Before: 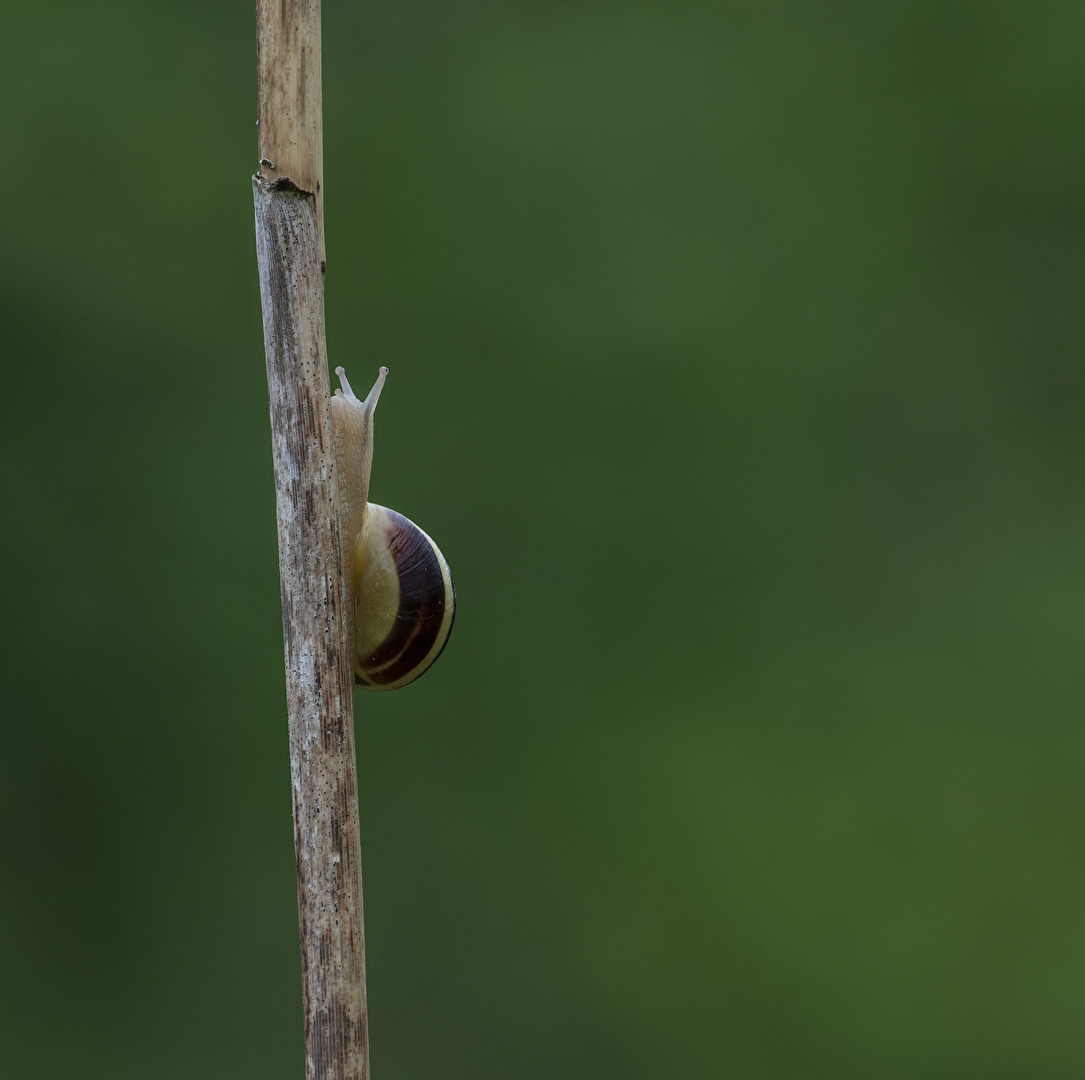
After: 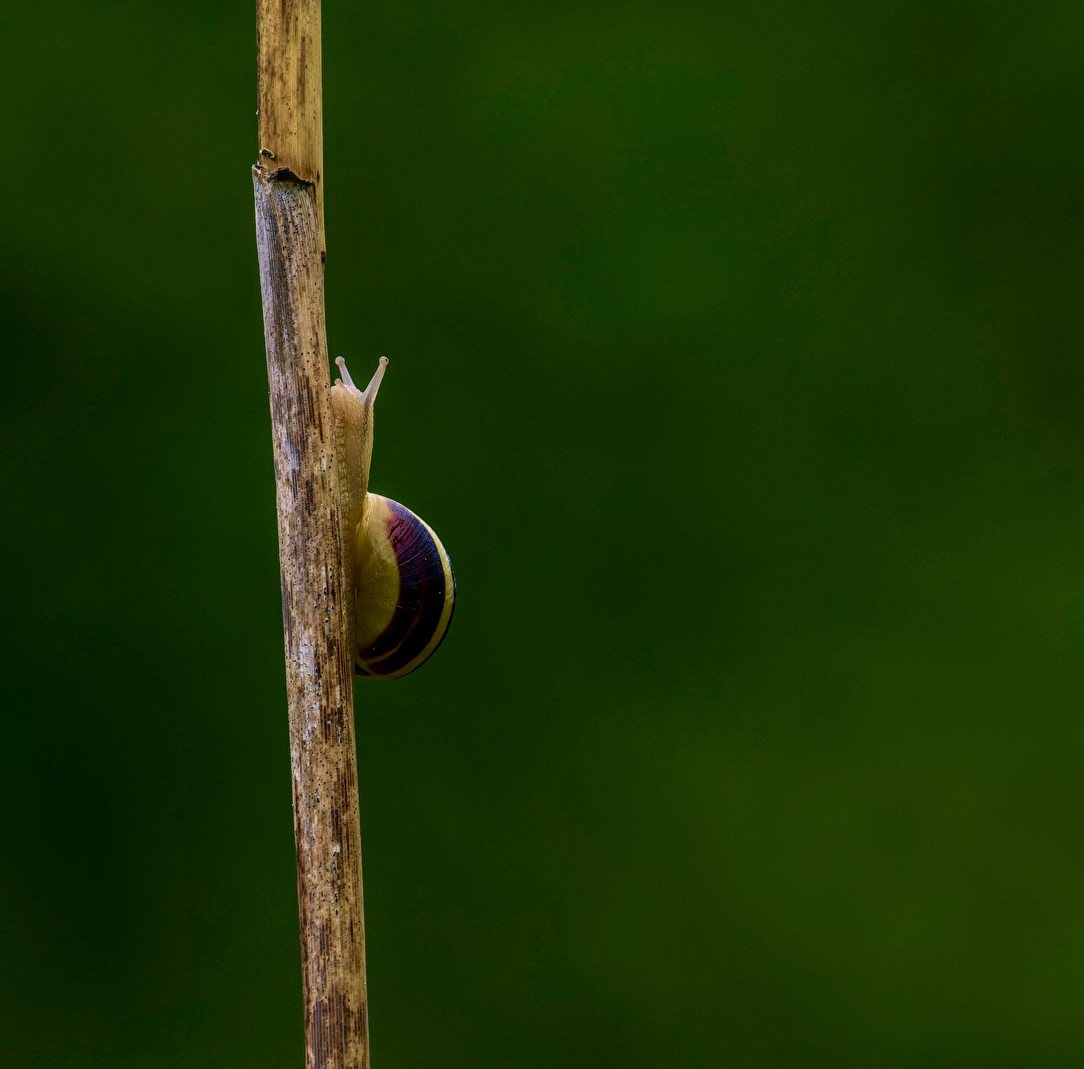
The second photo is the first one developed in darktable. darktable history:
crop: top 1.006%, right 0.061%
exposure: exposure -0.175 EV, compensate exposure bias true, compensate highlight preservation false
color correction: highlights a* 5.93, highlights b* 4.89
color balance rgb: highlights gain › chroma 3.054%, highlights gain › hue 78.38°, perceptual saturation grading › global saturation 39.931%, perceptual saturation grading › highlights -50.196%, perceptual saturation grading › shadows 30.155%, global vibrance 9.878%, contrast 15.242%, saturation formula JzAzBz (2021)
contrast brightness saturation: contrast 0.035, saturation 0.161
local contrast: on, module defaults
velvia: strength 75%
